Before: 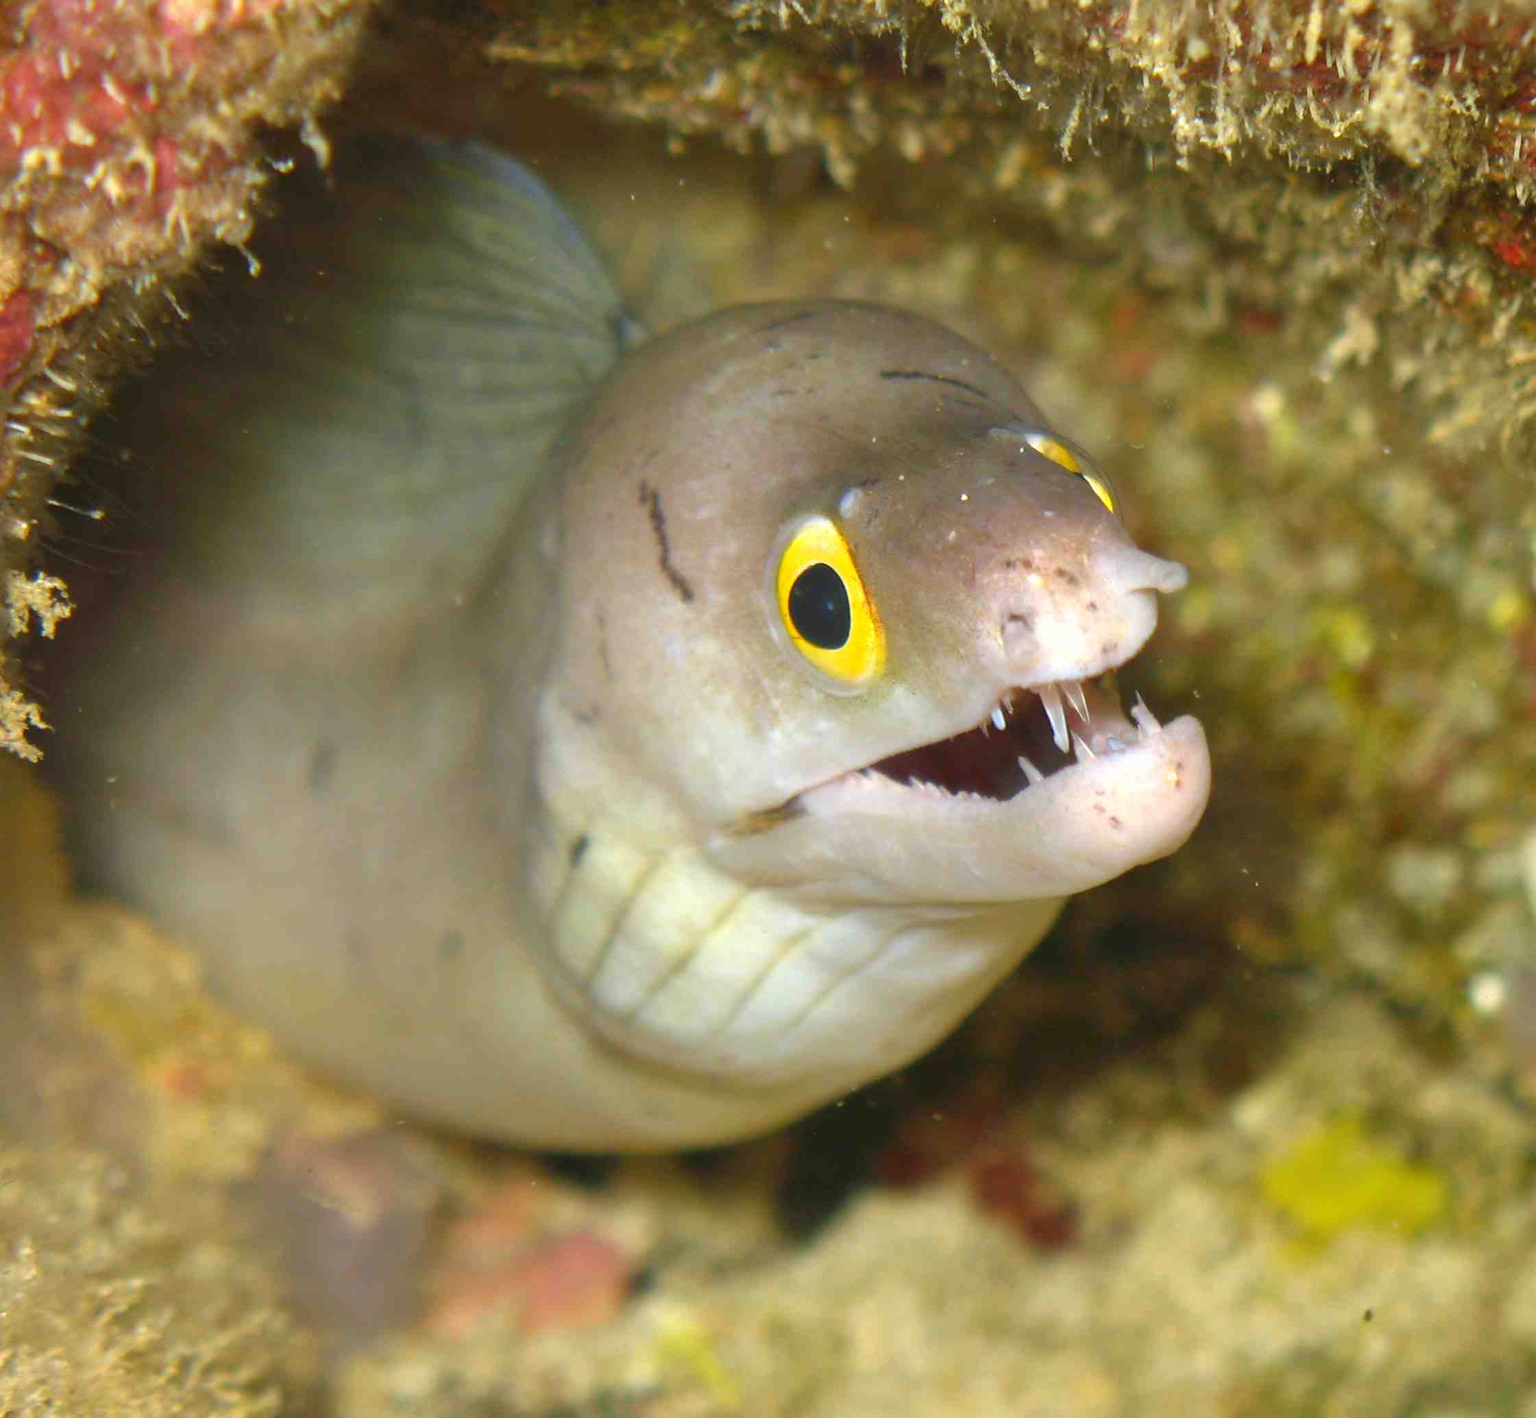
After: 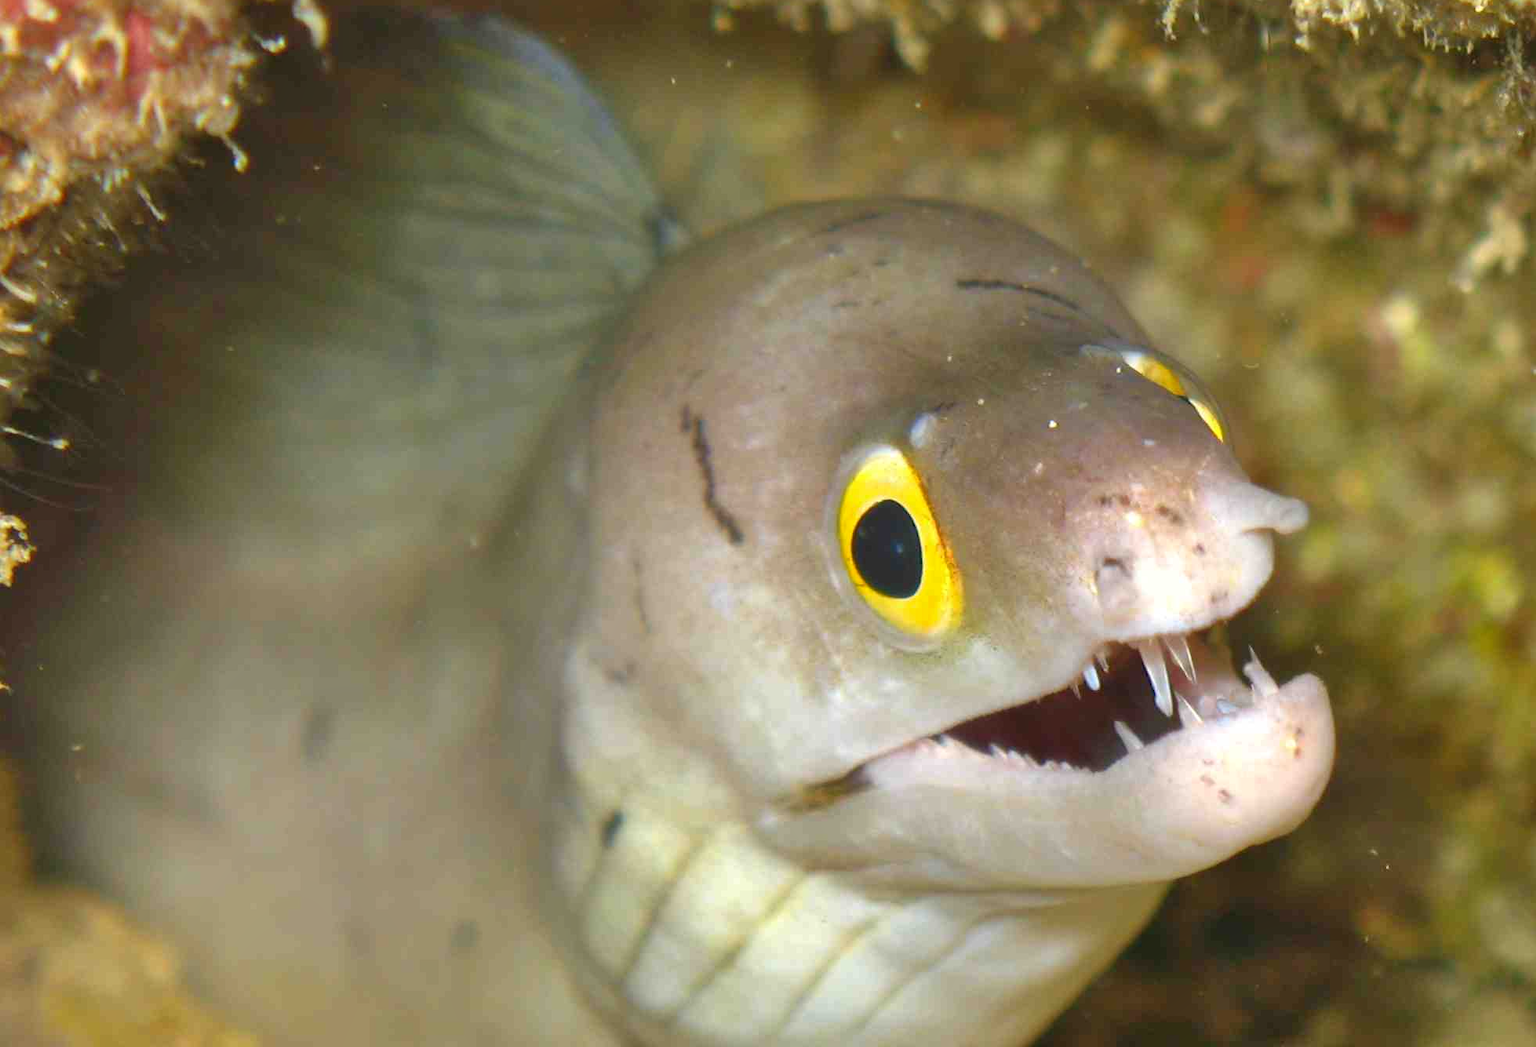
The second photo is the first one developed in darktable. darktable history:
tone equalizer: mask exposure compensation -0.515 EV
shadows and highlights: shadows 49.26, highlights -41.51, highlights color adjustment 39.91%, soften with gaussian
crop: left 2.927%, top 8.966%, right 9.677%, bottom 26.463%
